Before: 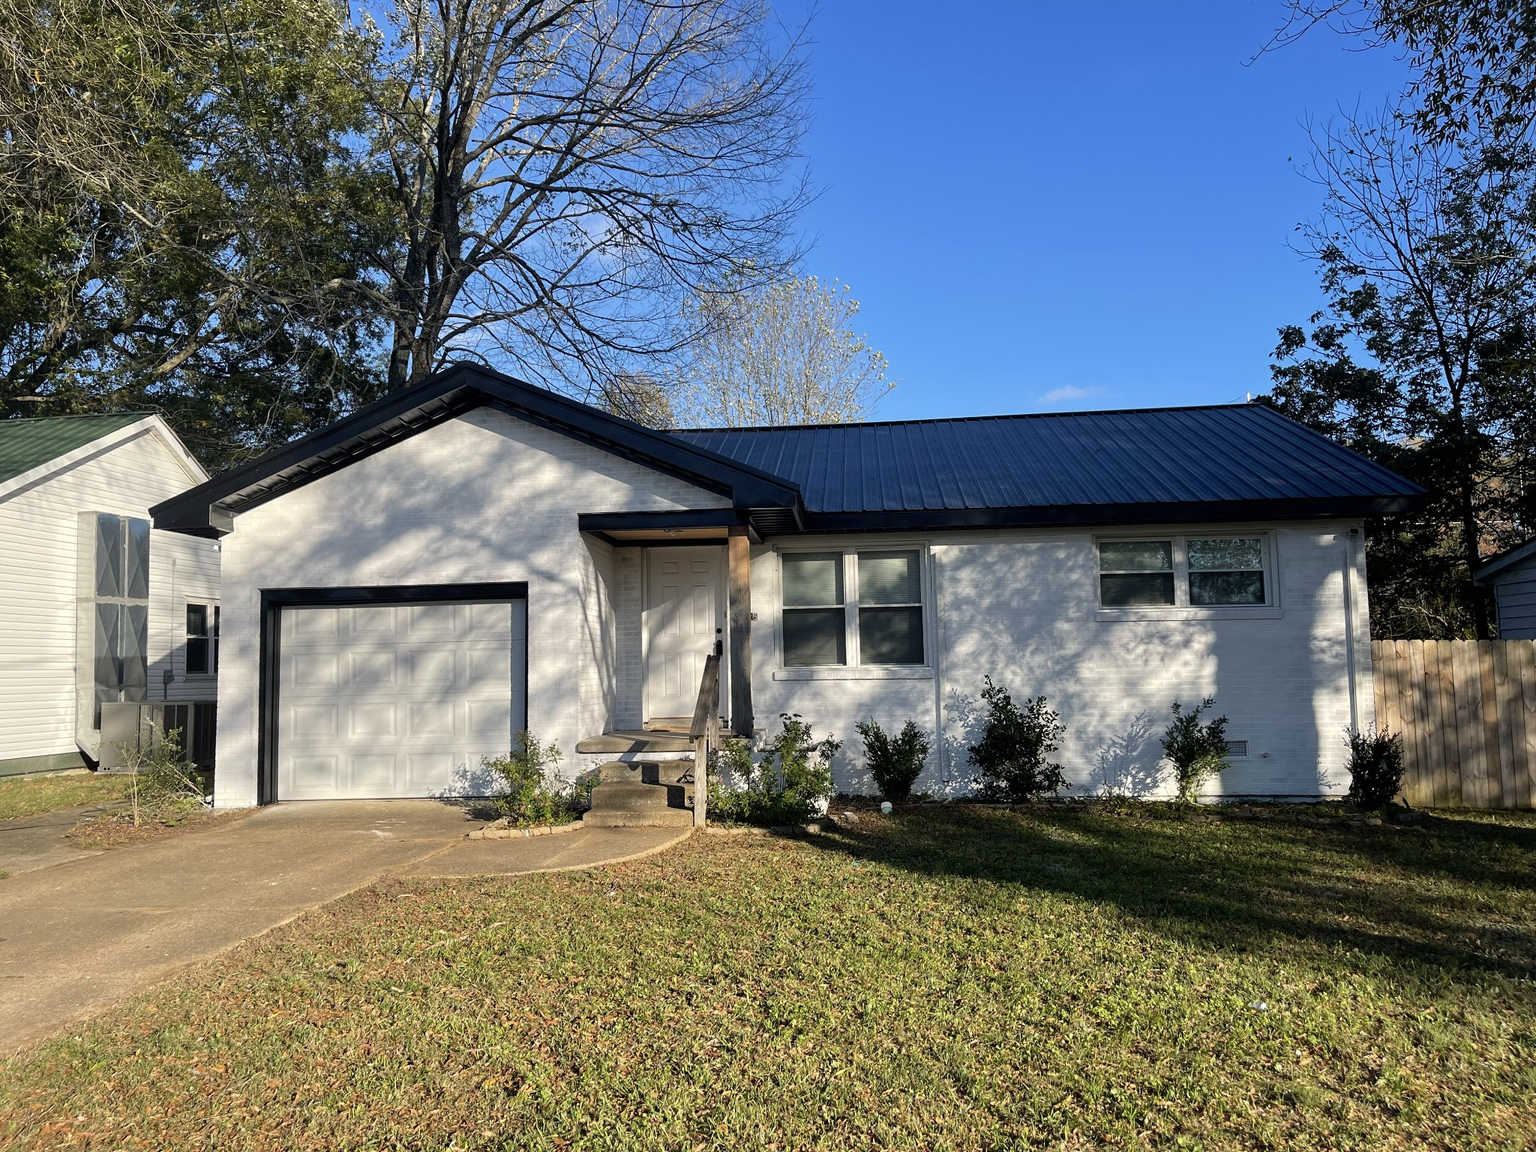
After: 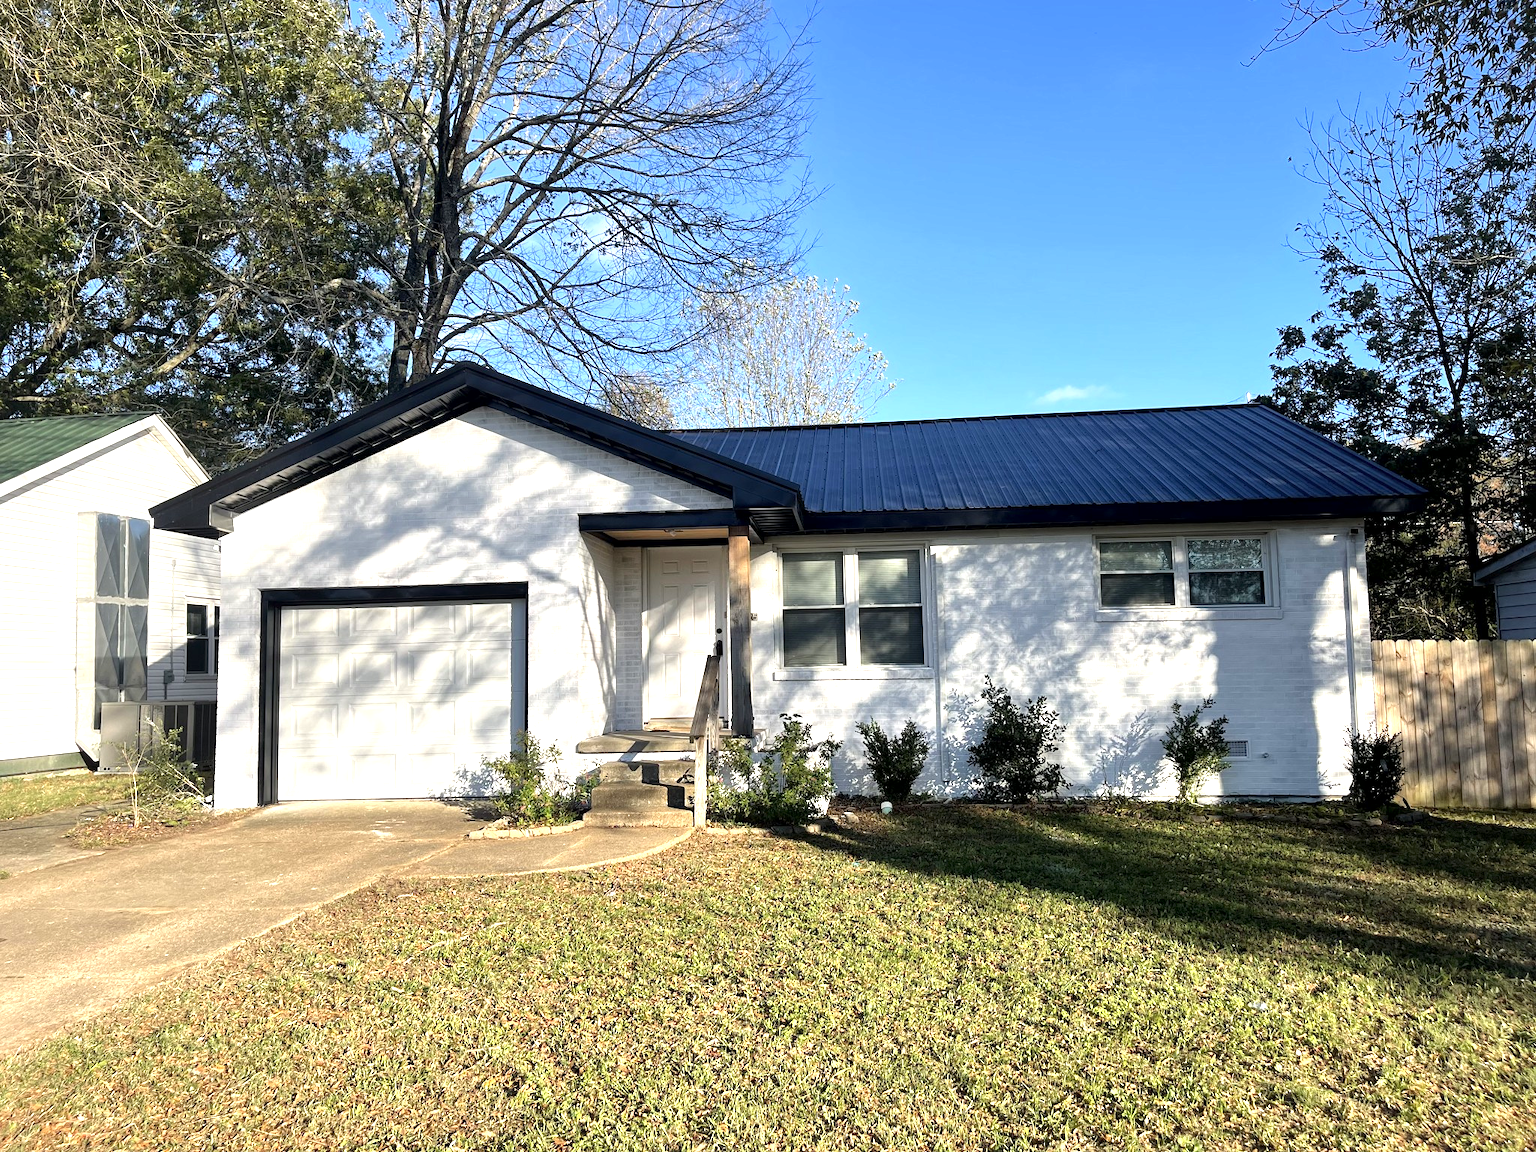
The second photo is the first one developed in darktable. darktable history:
local contrast: mode bilateral grid, contrast 20, coarseness 100, detail 150%, midtone range 0.2
exposure: black level correction -0.001, exposure 0.9 EV, compensate exposure bias true, compensate highlight preservation false
